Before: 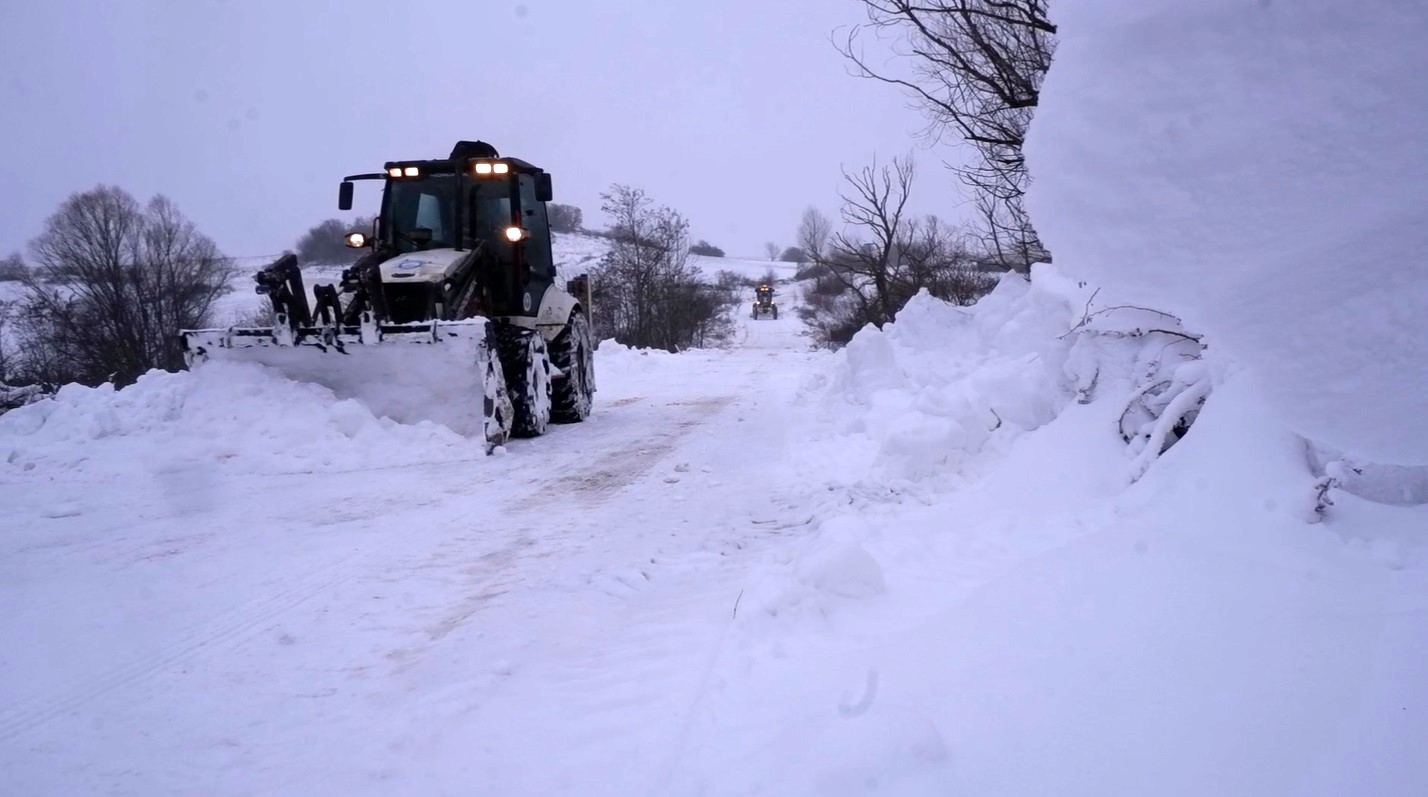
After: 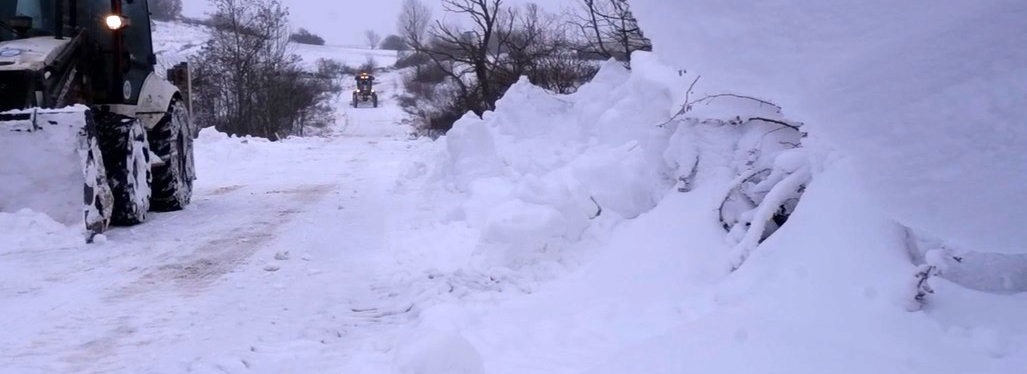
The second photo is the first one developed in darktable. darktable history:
crop and rotate: left 28.015%, top 26.65%, bottom 26.404%
